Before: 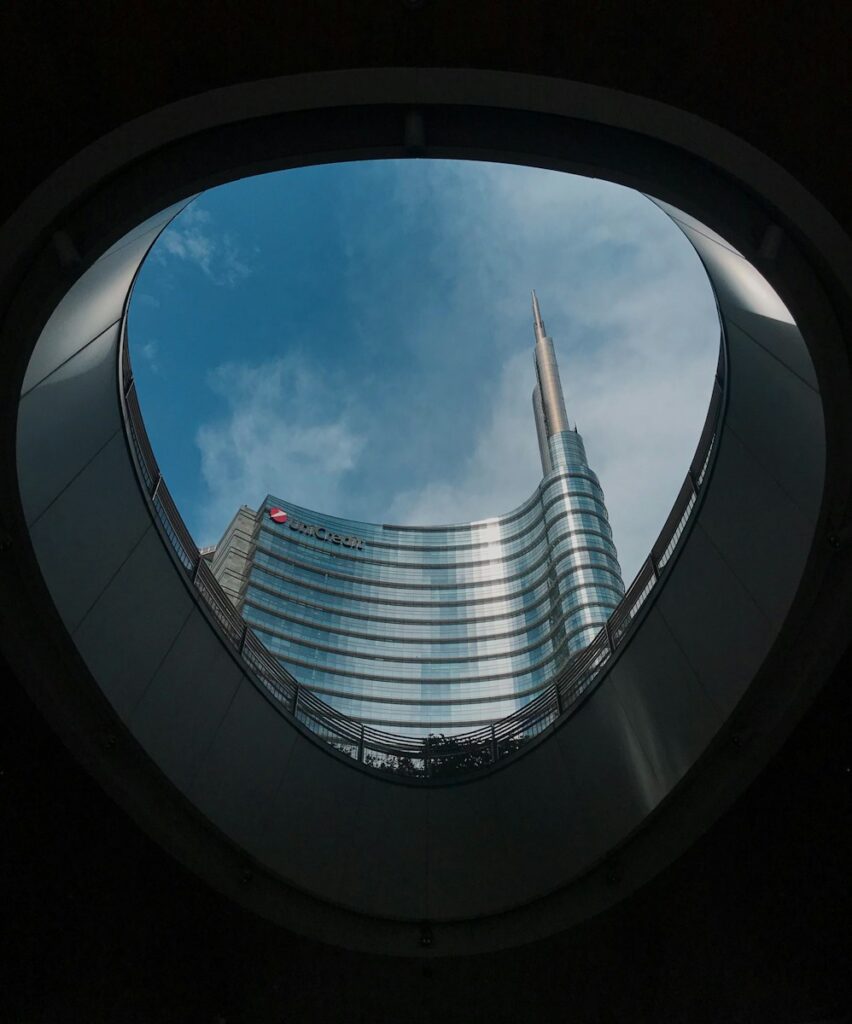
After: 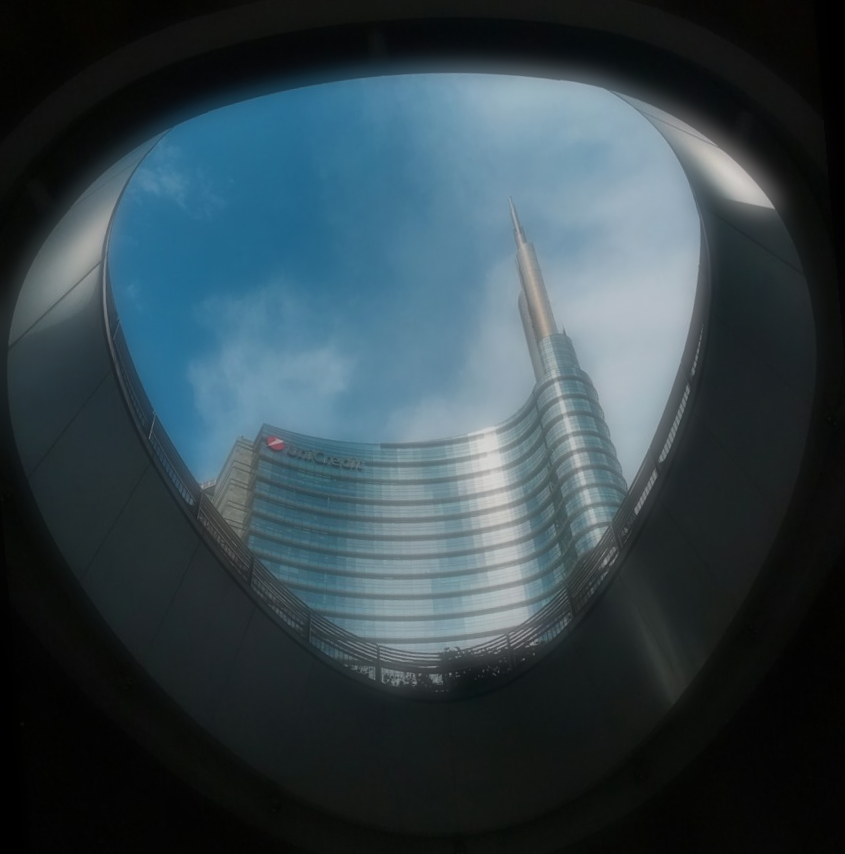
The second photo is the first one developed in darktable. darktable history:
soften: on, module defaults
rotate and perspective: rotation -5°, crop left 0.05, crop right 0.952, crop top 0.11, crop bottom 0.89
